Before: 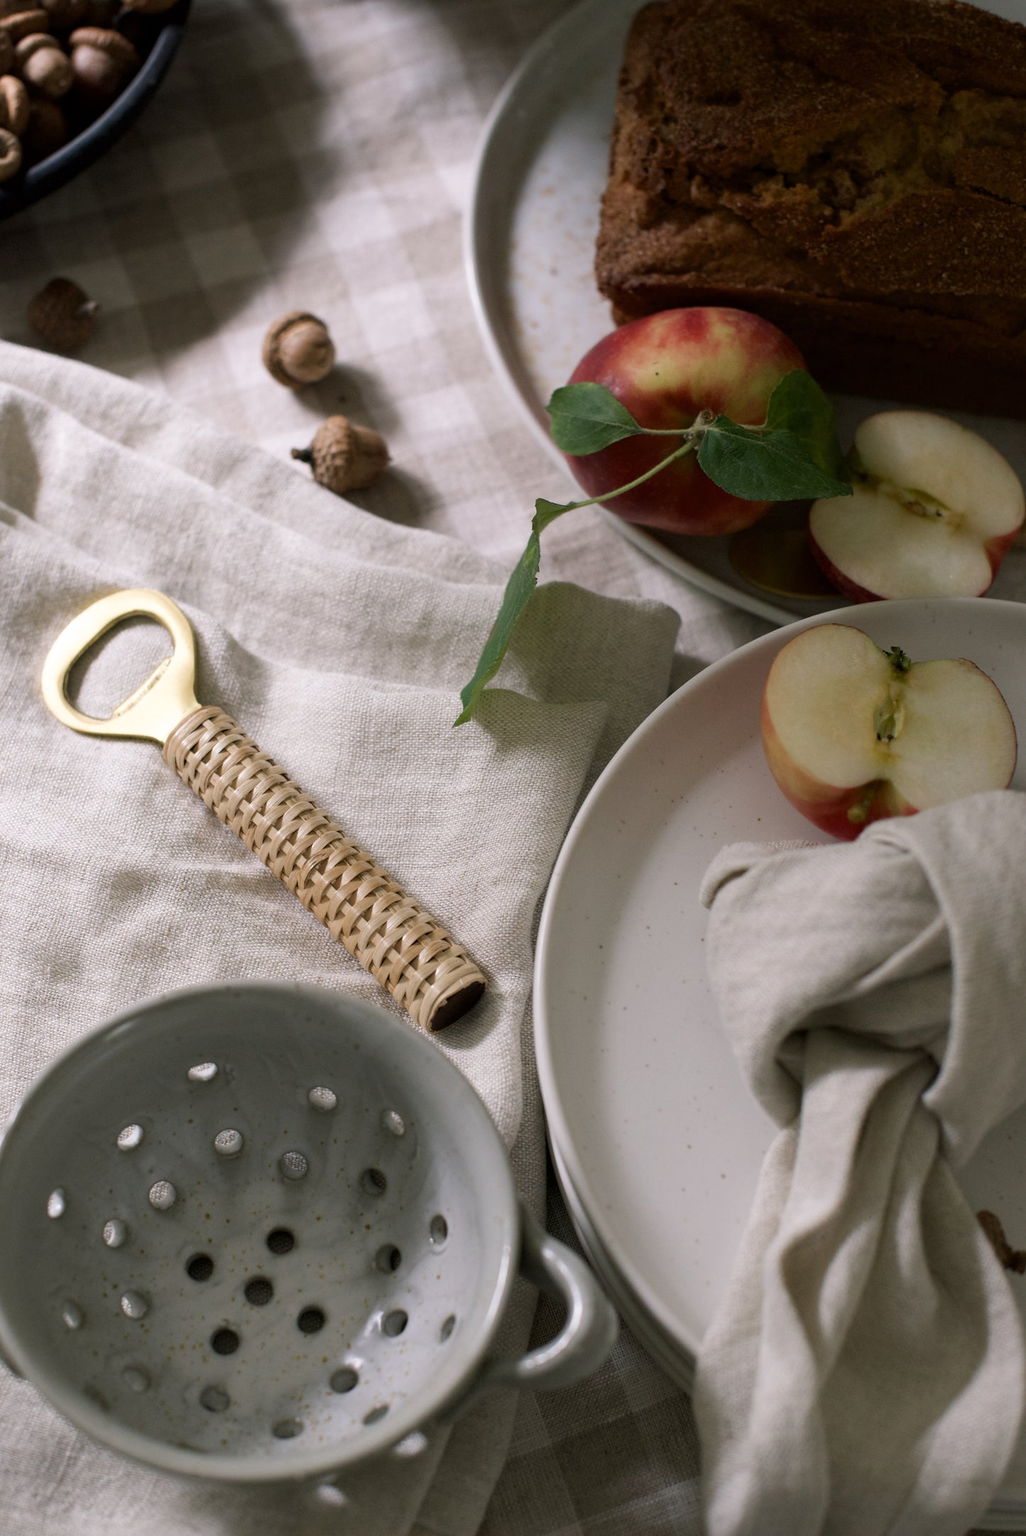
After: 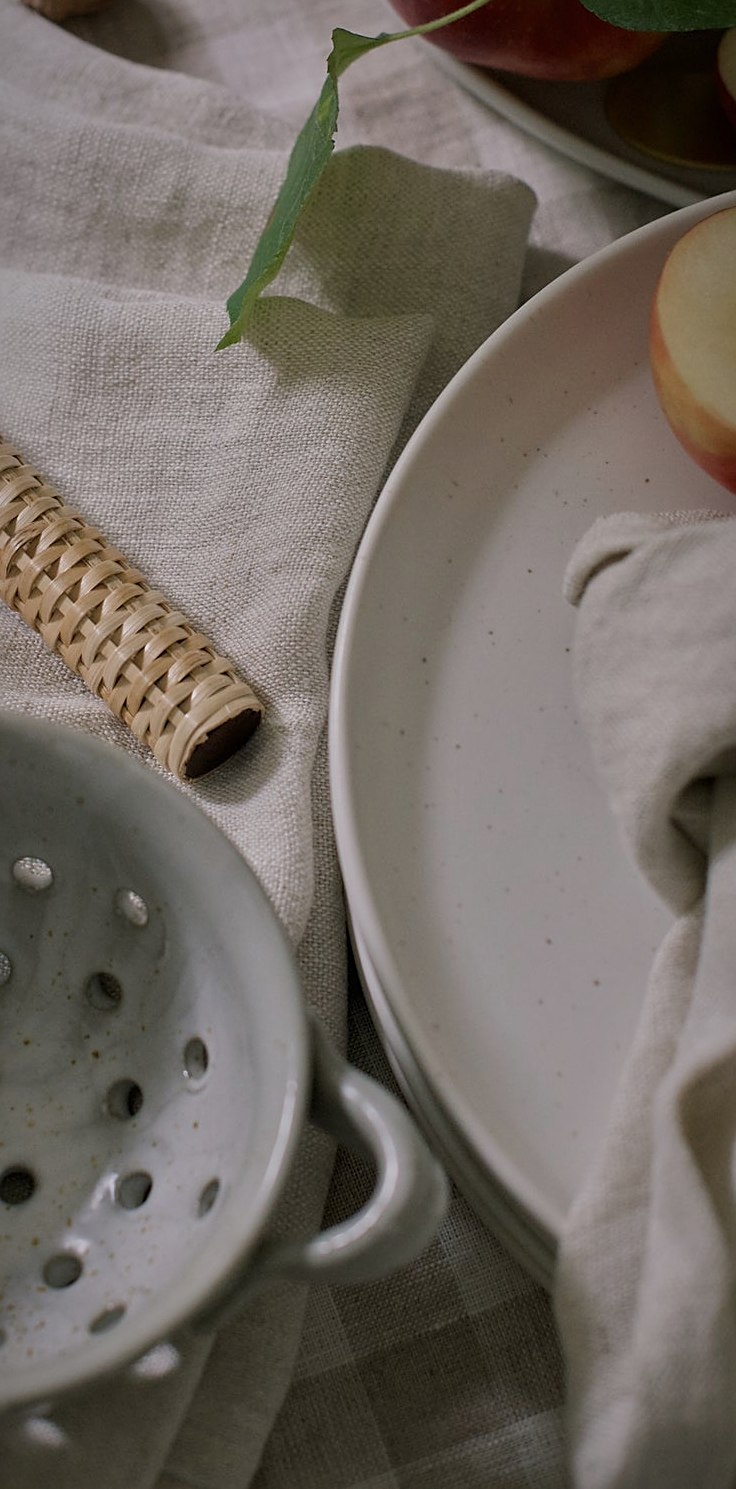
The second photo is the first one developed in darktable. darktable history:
crop and rotate: left 29.237%, top 31.152%, right 19.807%
vignetting: fall-off start 80.87%, fall-off radius 61.59%, brightness -0.384, saturation 0.007, center (0, 0.007), automatic ratio true, width/height ratio 1.418
tone equalizer: -8 EV -0.002 EV, -7 EV 0.005 EV, -6 EV -0.008 EV, -5 EV 0.007 EV, -4 EV -0.042 EV, -3 EV -0.233 EV, -2 EV -0.662 EV, -1 EV -0.983 EV, +0 EV -0.969 EV, smoothing diameter 2%, edges refinement/feathering 20, mask exposure compensation -1.57 EV, filter diffusion 5
sharpen: on, module defaults
